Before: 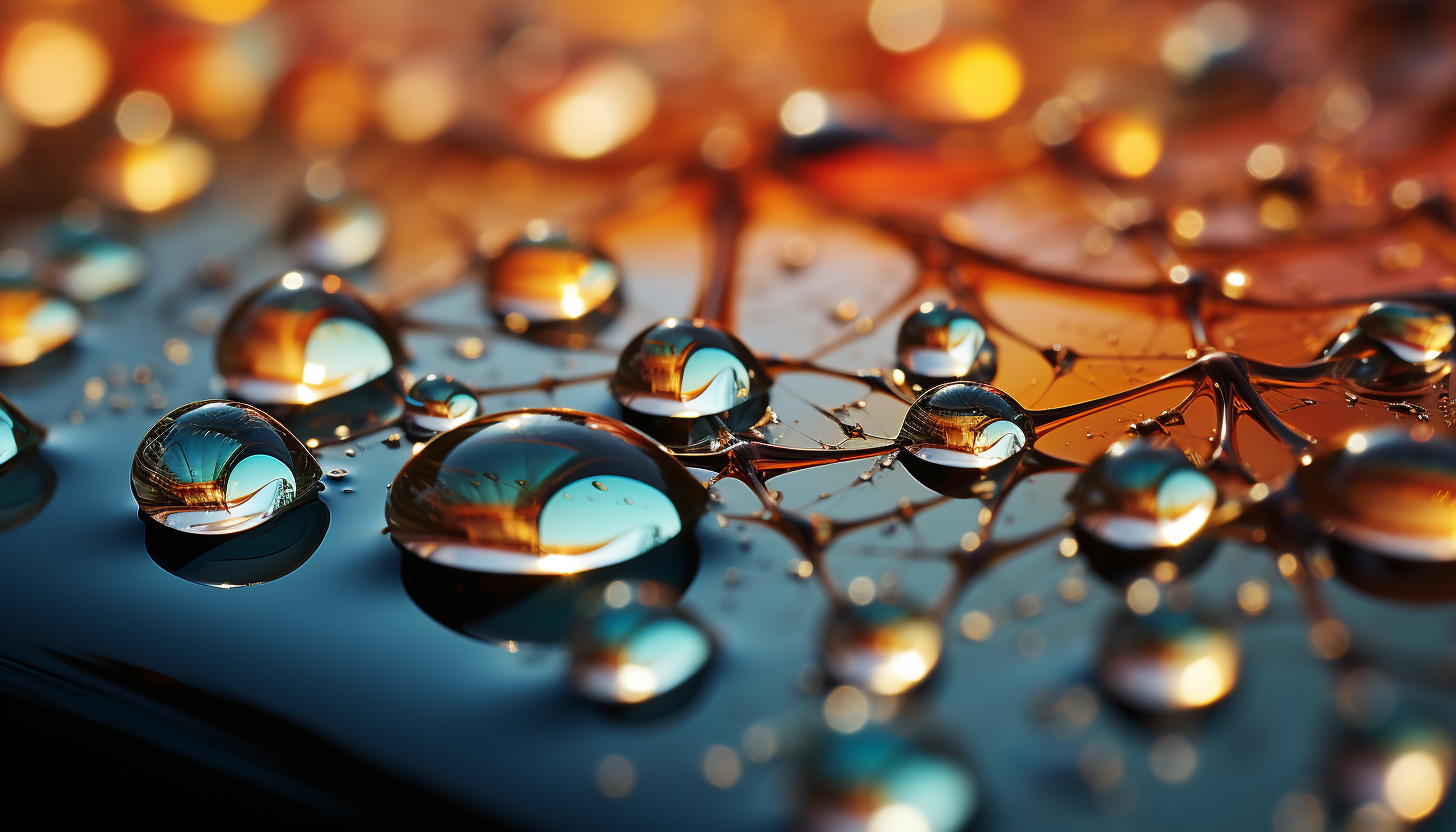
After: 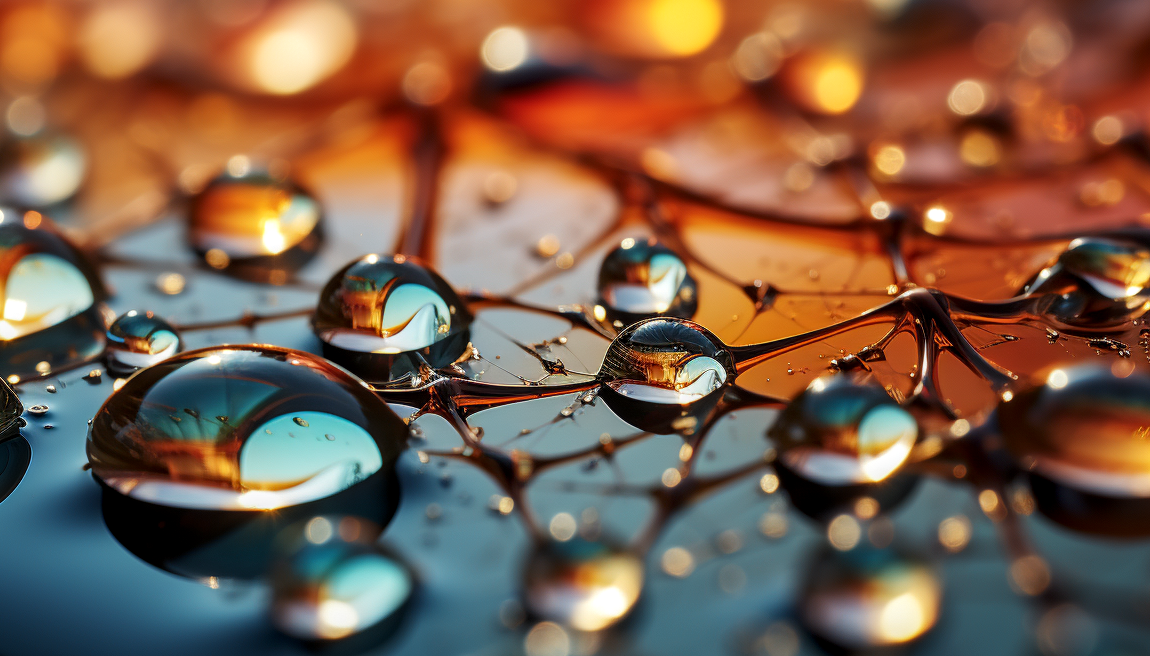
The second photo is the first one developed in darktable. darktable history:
crop and rotate: left 20.549%, top 7.723%, right 0.414%, bottom 13.378%
local contrast: detail 130%
